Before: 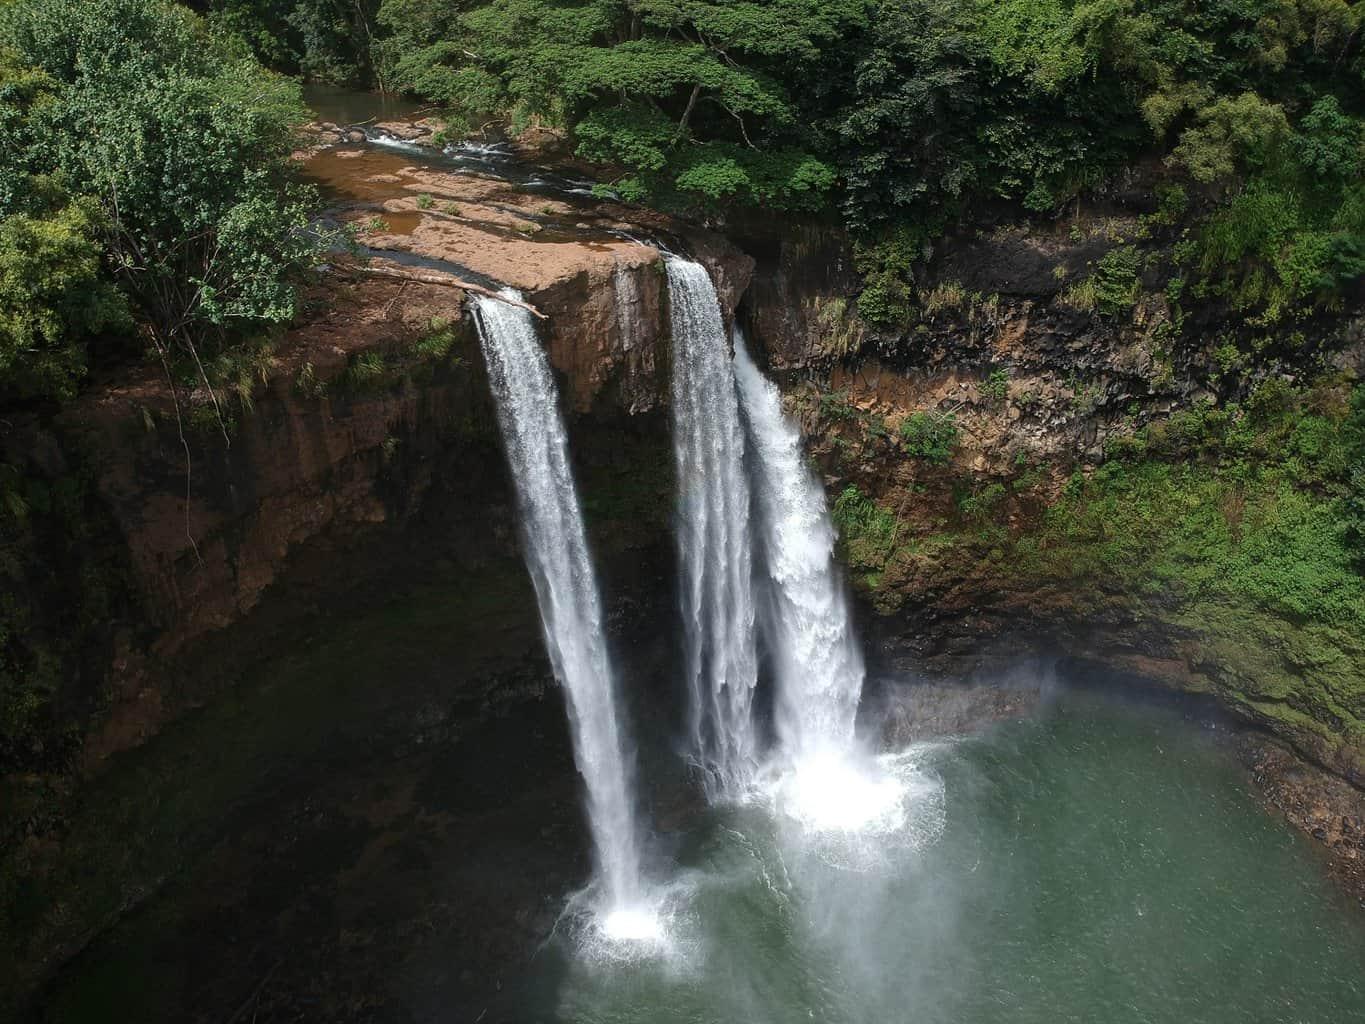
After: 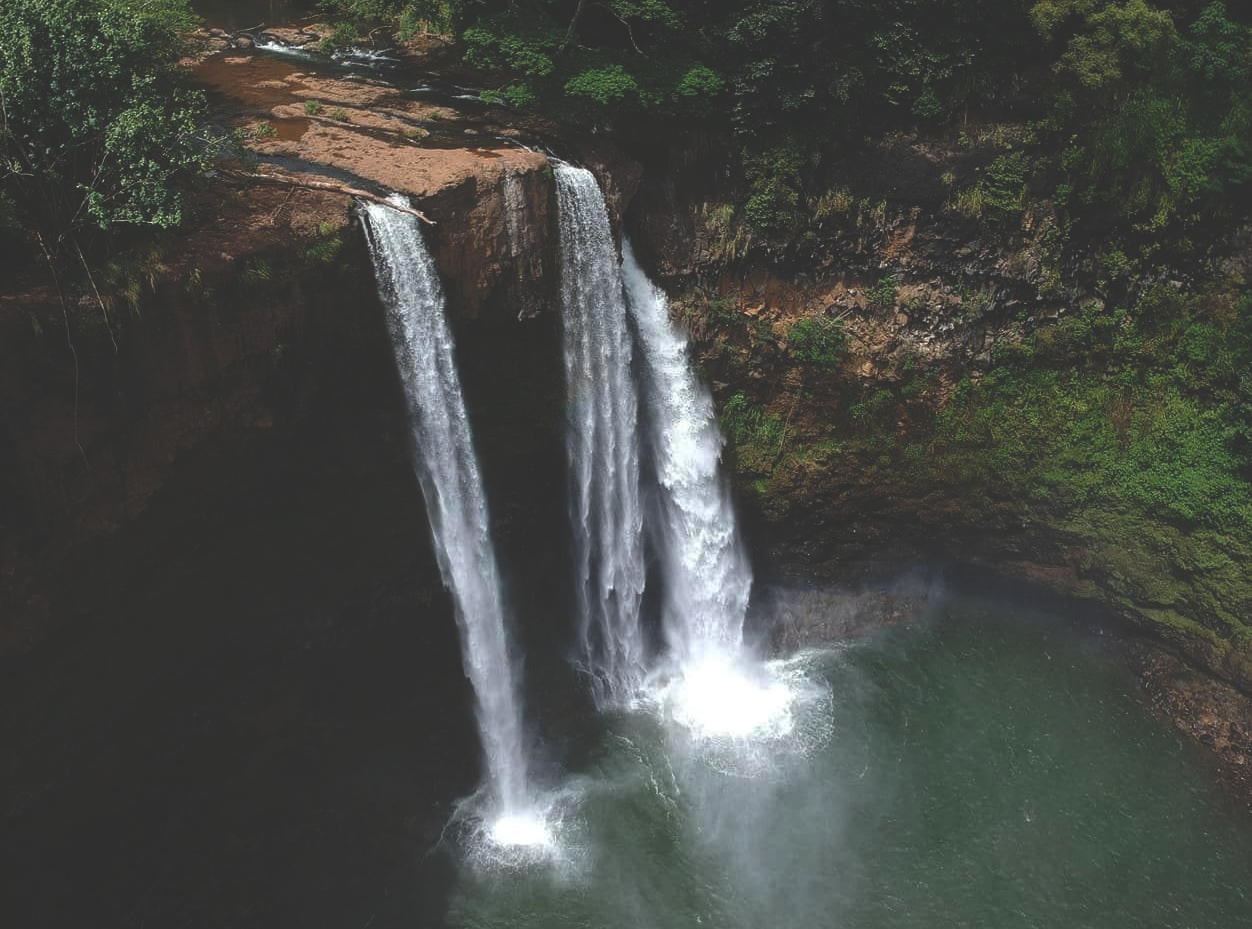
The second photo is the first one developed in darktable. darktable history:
crop and rotate: left 8.262%, top 9.226%
rgb curve: curves: ch0 [(0, 0.186) (0.314, 0.284) (0.775, 0.708) (1, 1)], compensate middle gray true, preserve colors none
